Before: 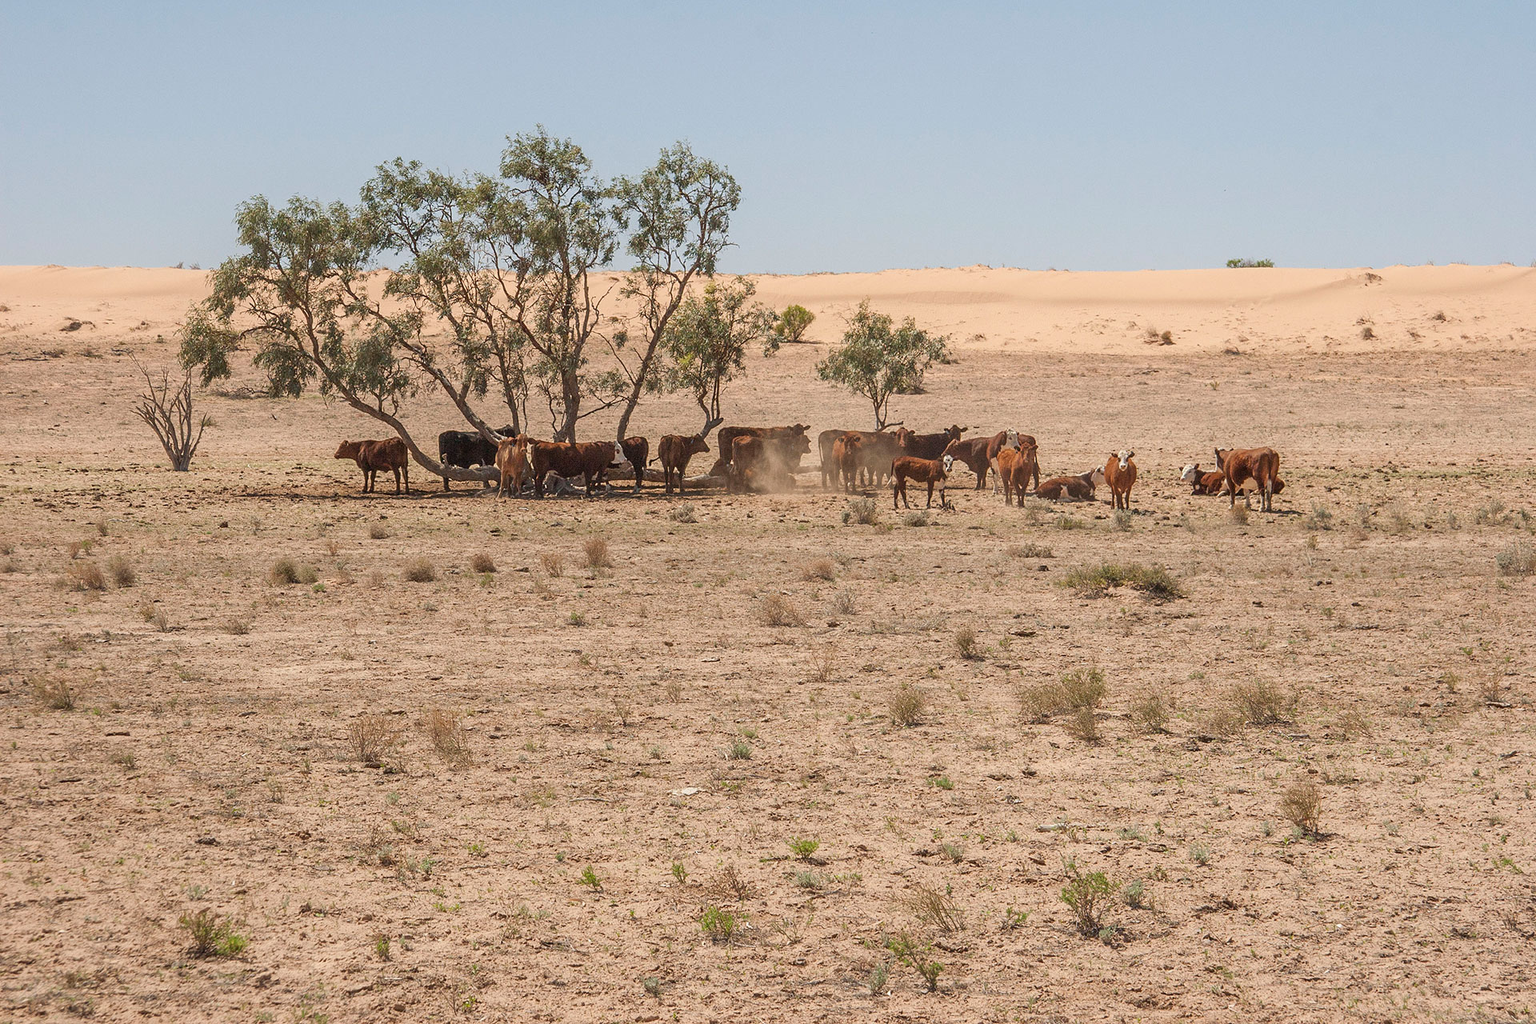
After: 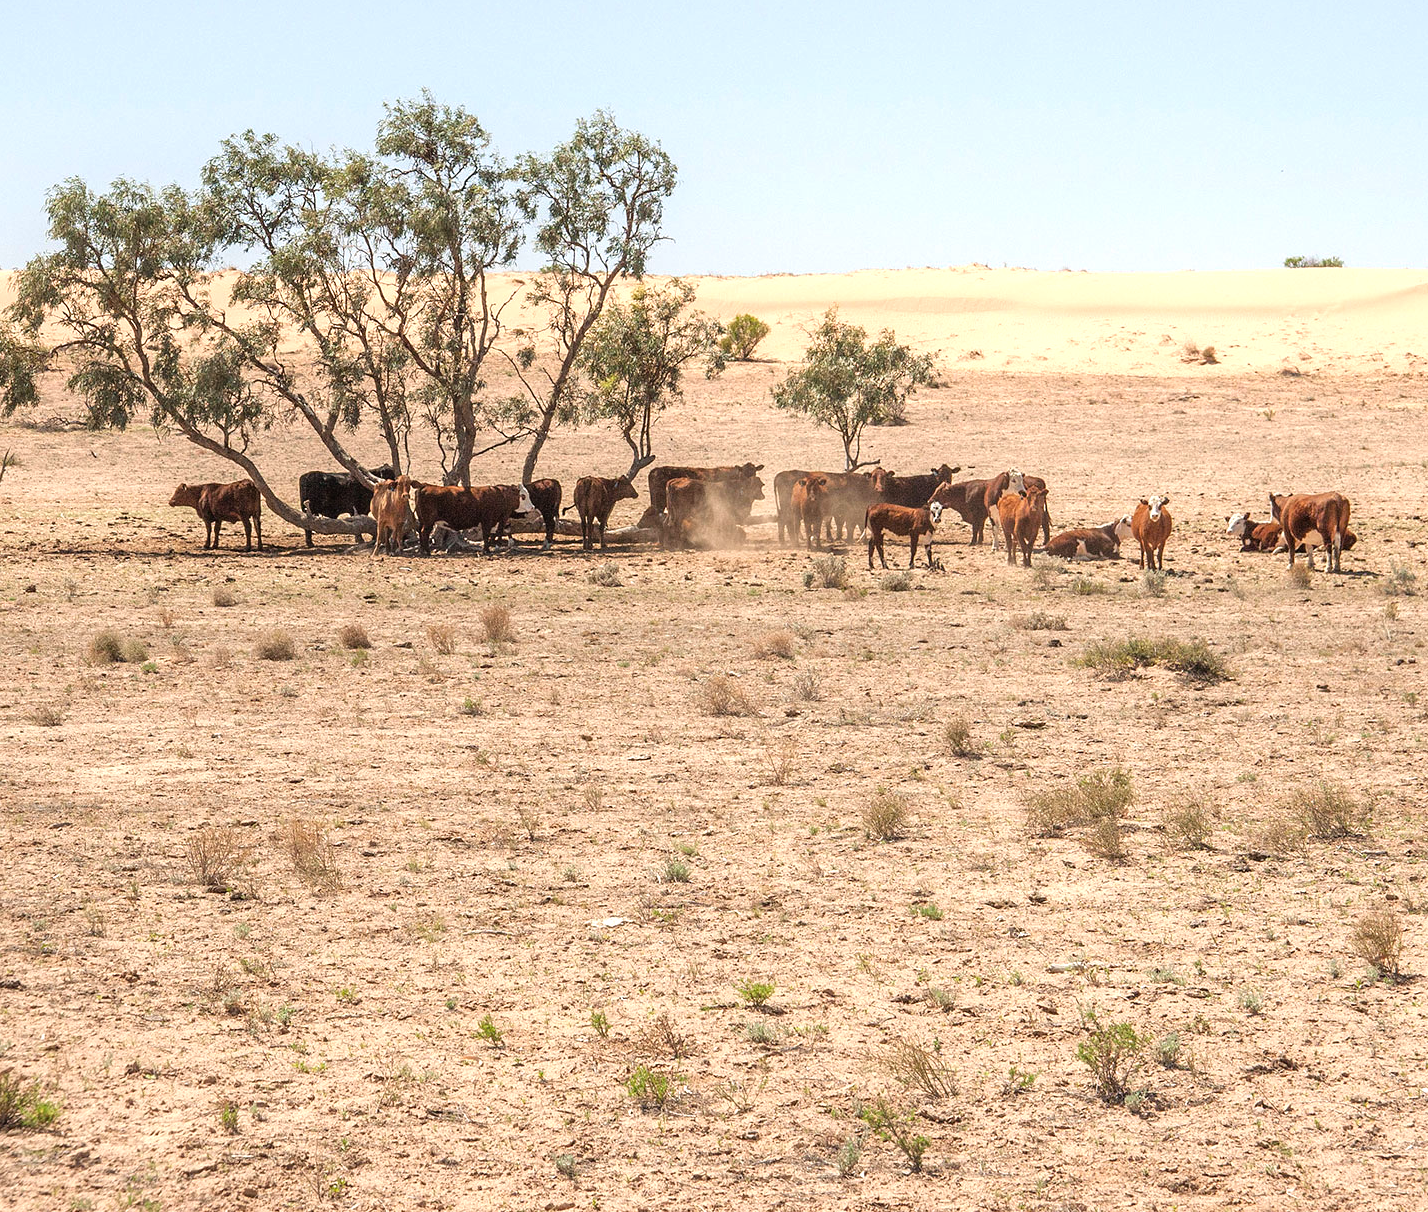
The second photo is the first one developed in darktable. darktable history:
crop and rotate: left 13.008%, top 5.302%, right 12.614%
tone equalizer: -8 EV -0.763 EV, -7 EV -0.675 EV, -6 EV -0.61 EV, -5 EV -0.363 EV, -3 EV 0.383 EV, -2 EV 0.6 EV, -1 EV 0.694 EV, +0 EV 0.763 EV, mask exposure compensation -0.515 EV
